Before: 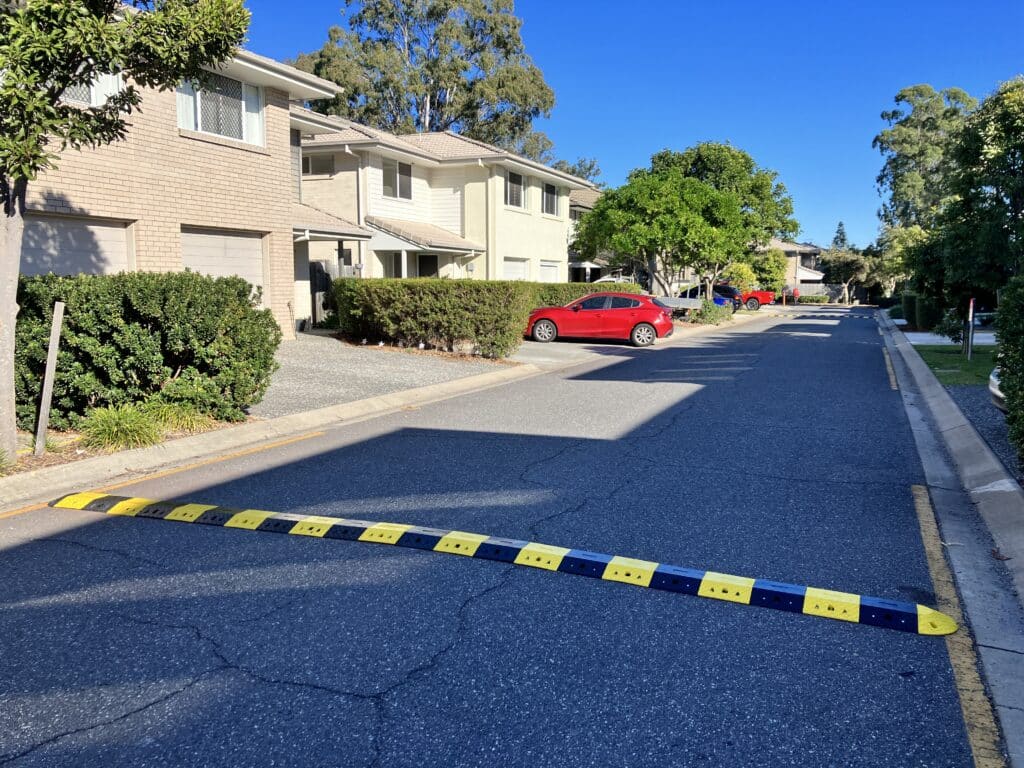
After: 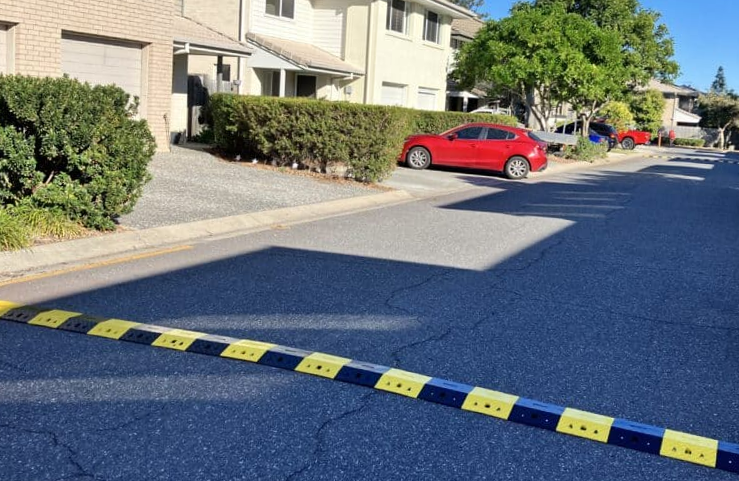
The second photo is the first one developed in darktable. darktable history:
crop and rotate: angle -3.37°, left 9.79%, top 20.73%, right 12.42%, bottom 11.82%
